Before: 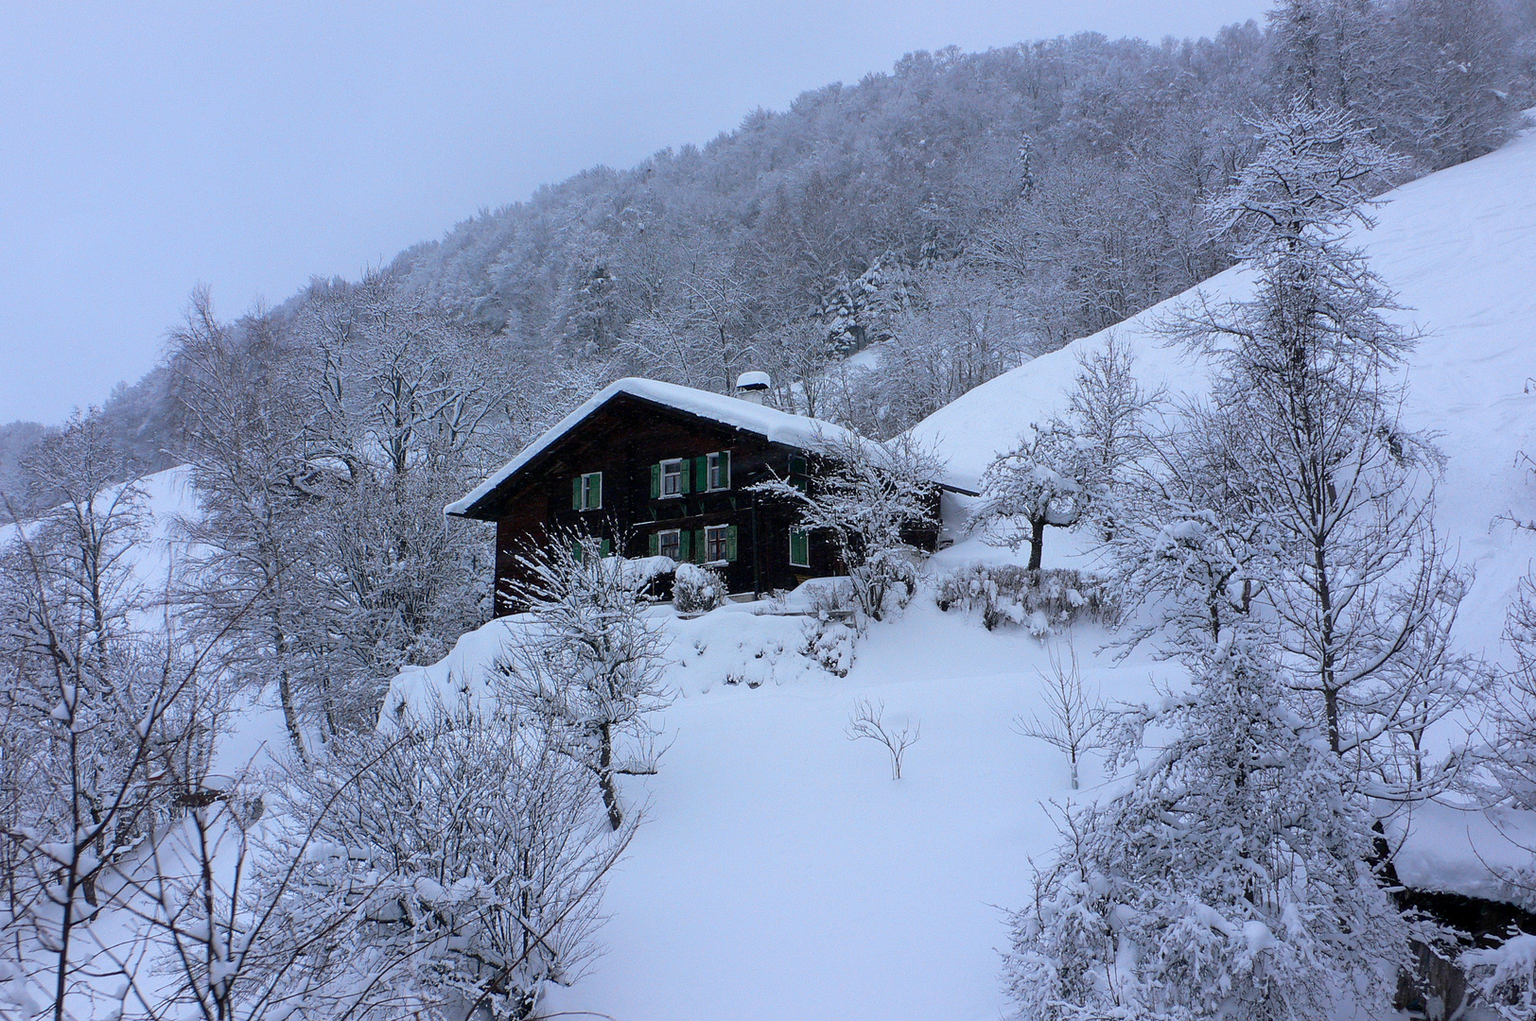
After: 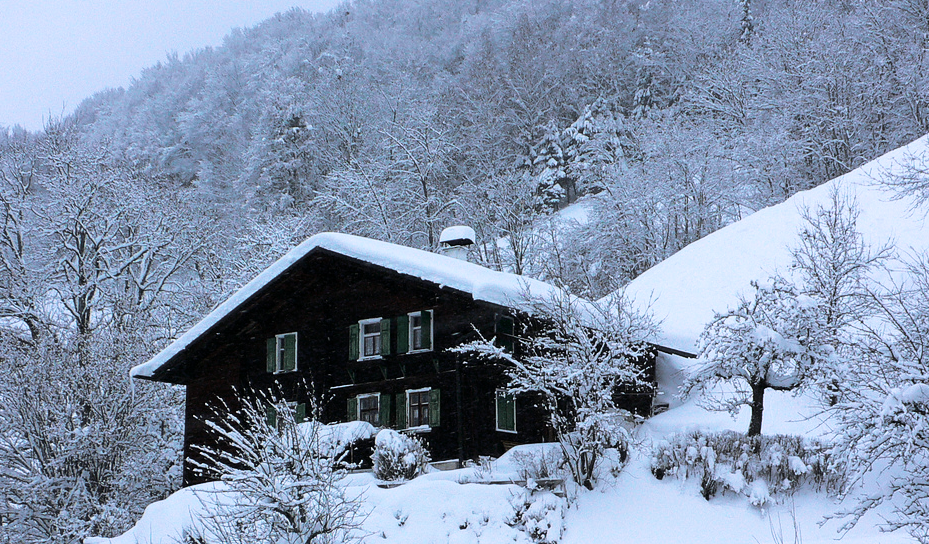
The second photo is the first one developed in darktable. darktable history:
exposure: compensate highlight preservation false
crop: left 20.932%, top 15.471%, right 21.848%, bottom 34.081%
split-toning: shadows › hue 36°, shadows › saturation 0.05, highlights › hue 10.8°, highlights › saturation 0.15, compress 40%
tone curve: curves: ch0 [(0, 0) (0.114, 0.083) (0.303, 0.285) (0.447, 0.51) (0.602, 0.697) (0.772, 0.866) (0.999, 0.978)]; ch1 [(0, 0) (0.389, 0.352) (0.458, 0.433) (0.486, 0.474) (0.509, 0.505) (0.535, 0.528) (0.57, 0.579) (0.696, 0.706) (1, 1)]; ch2 [(0, 0) (0.369, 0.388) (0.449, 0.431) (0.501, 0.5) (0.528, 0.527) (0.589, 0.608) (0.697, 0.721) (1, 1)], color space Lab, independent channels, preserve colors none
